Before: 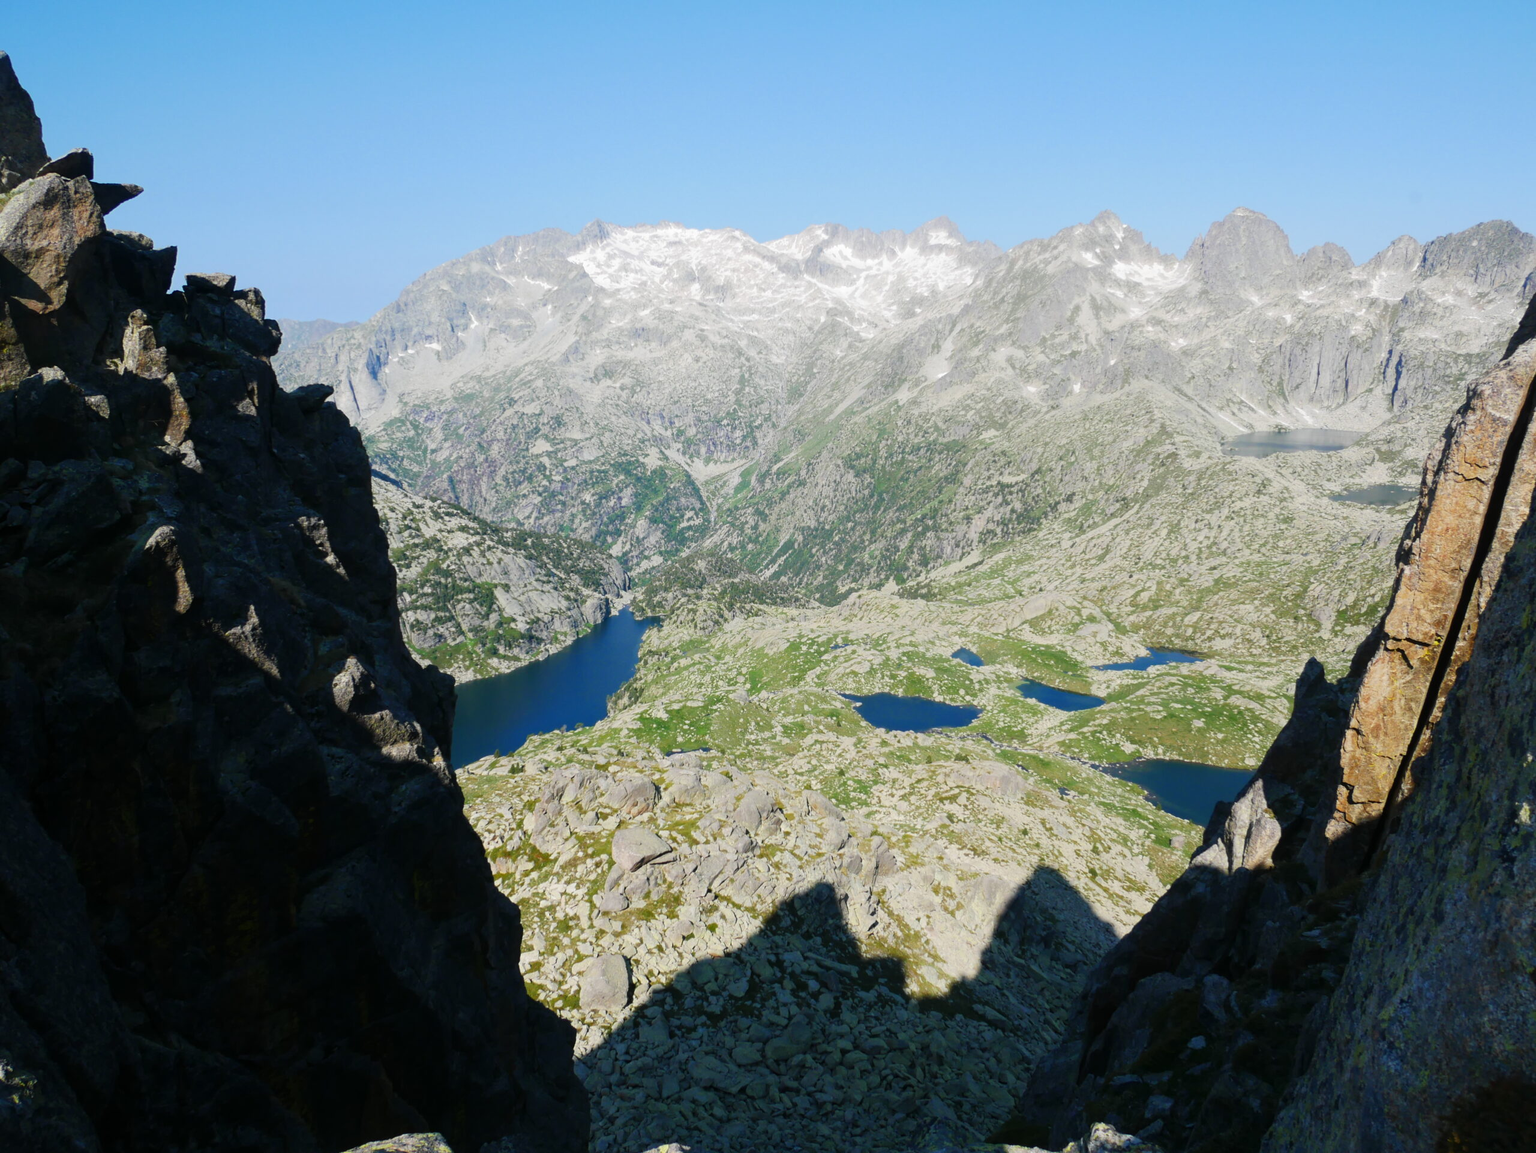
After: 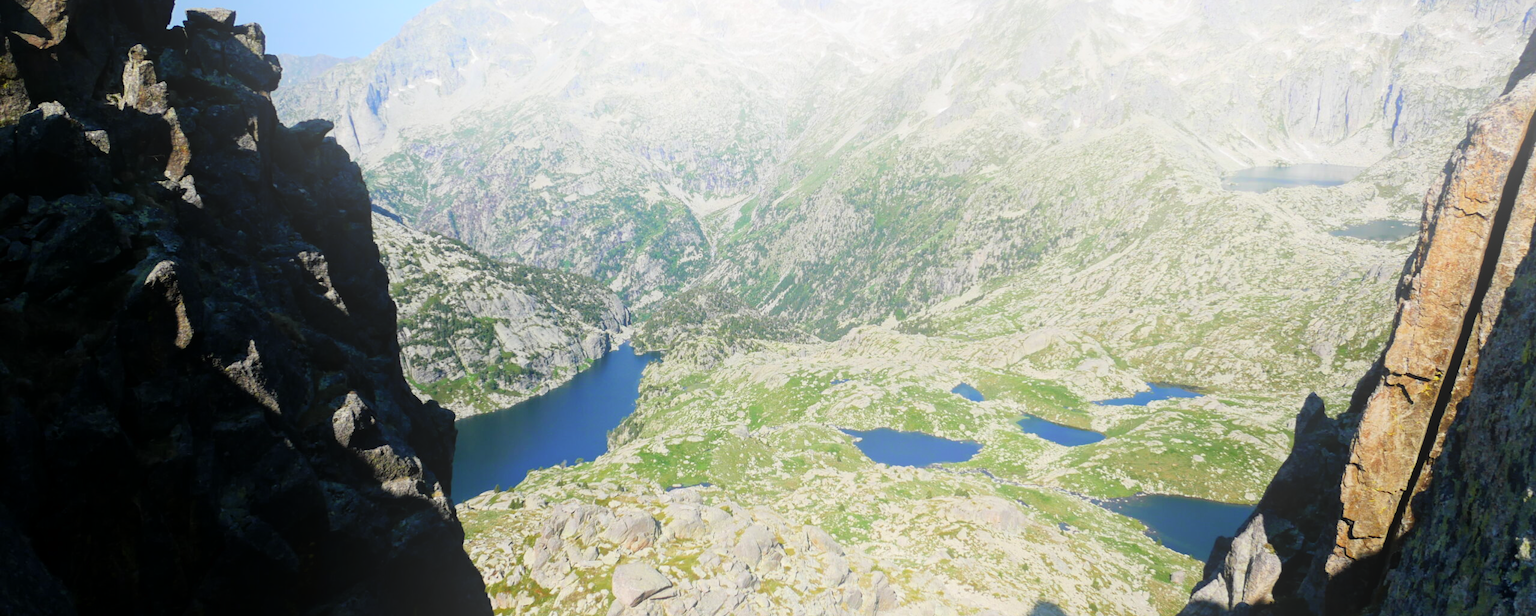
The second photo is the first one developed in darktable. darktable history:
bloom: size 40%
exposure: black level correction 0.001, exposure 0.14 EV, compensate highlight preservation false
crop and rotate: top 23.043%, bottom 23.437%
filmic rgb: black relative exposure -11.35 EV, white relative exposure 3.22 EV, hardness 6.76, color science v6 (2022)
local contrast: mode bilateral grid, contrast 20, coarseness 50, detail 120%, midtone range 0.2
